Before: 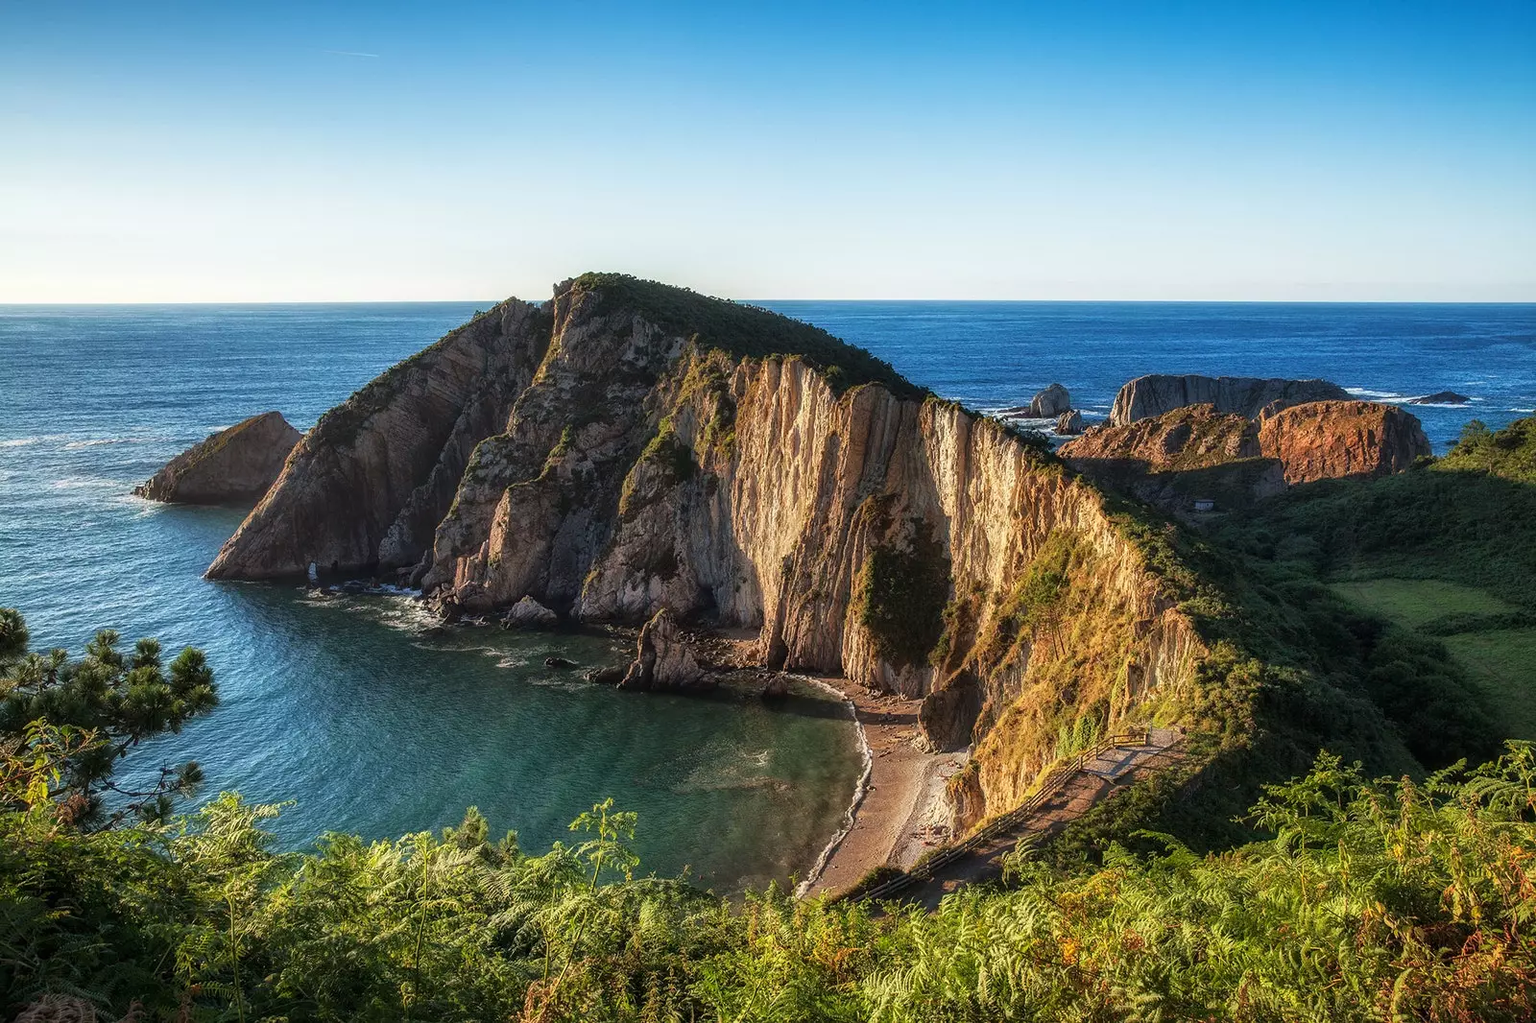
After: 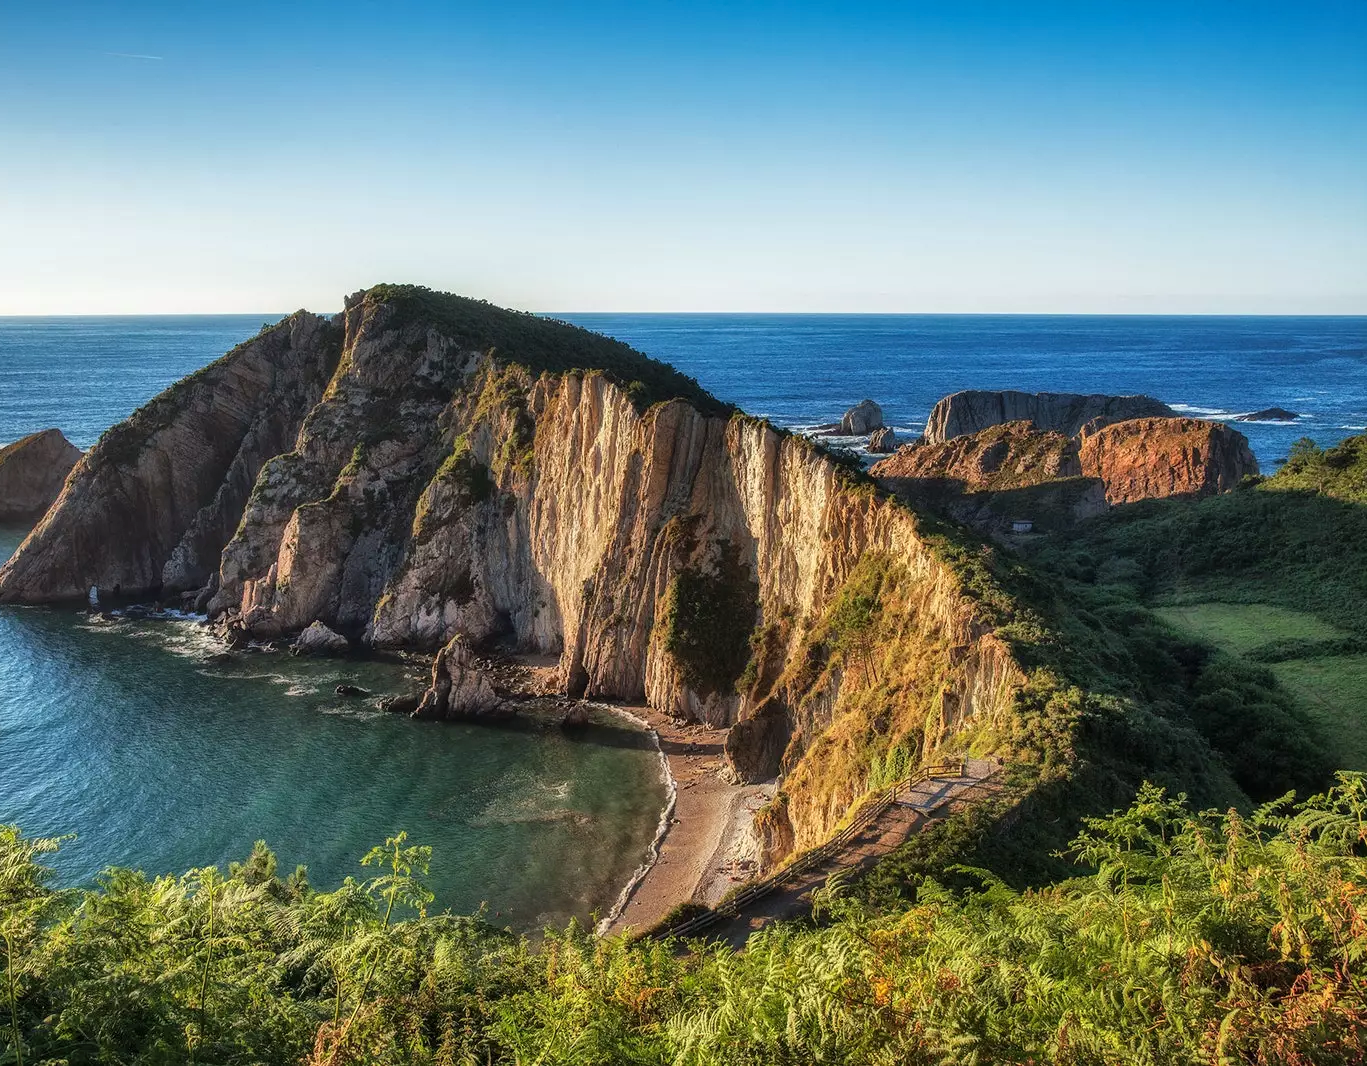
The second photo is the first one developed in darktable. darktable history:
crop and rotate: left 14.536%
shadows and highlights: soften with gaussian
